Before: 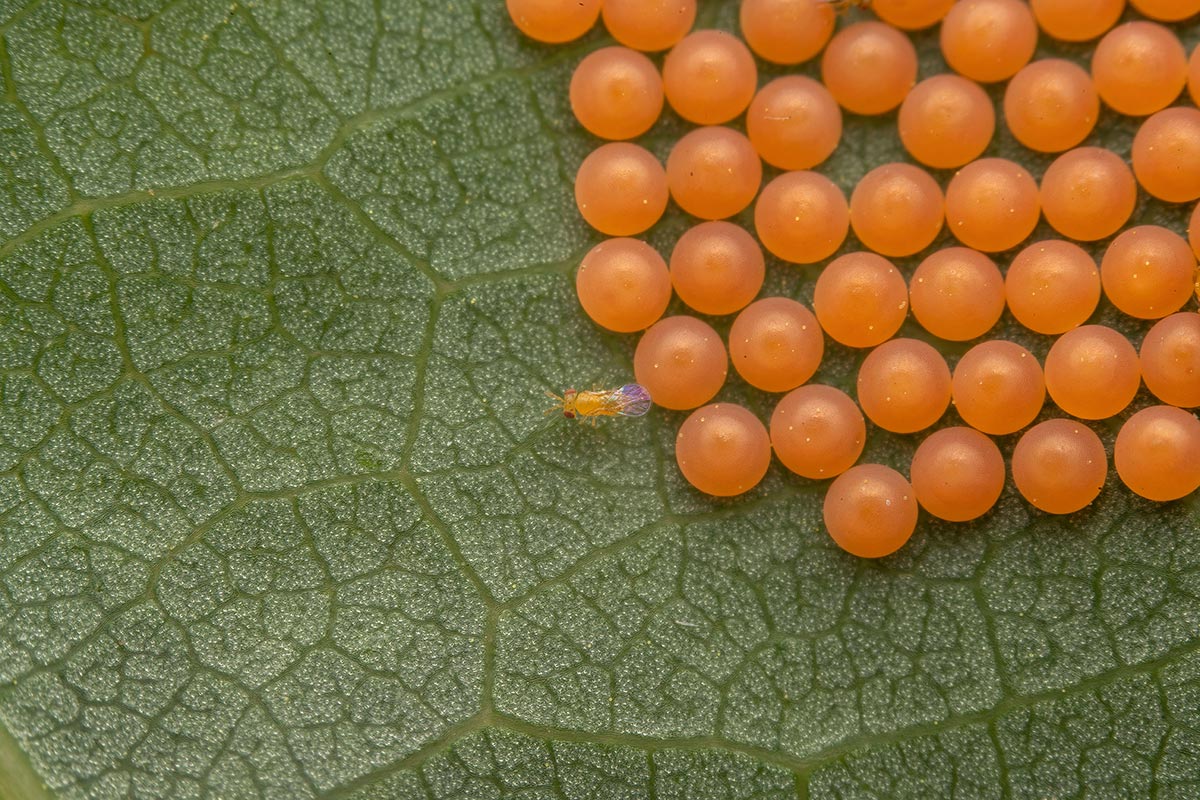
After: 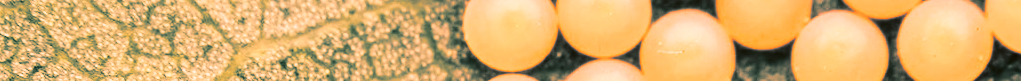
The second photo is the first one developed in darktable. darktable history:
base curve: curves: ch0 [(0, 0) (0.028, 0.03) (0.121, 0.232) (0.46, 0.748) (0.859, 0.968) (1, 1)], preserve colors none
split-toning: shadows › hue 183.6°, shadows › saturation 0.52, highlights › hue 0°, highlights › saturation 0
white balance: red 1.05, blue 1.072
contrast brightness saturation: contrast 0.5, saturation -0.1
rotate and perspective: rotation 0.8°, automatic cropping off
color correction: highlights a* 40, highlights b* 40, saturation 0.69
color balance rgb: linear chroma grading › global chroma 3.45%, perceptual saturation grading › global saturation 11.24%, perceptual brilliance grading › global brilliance 3.04%, global vibrance 2.8%
crop and rotate: left 9.644%, top 9.491%, right 6.021%, bottom 80.509%
